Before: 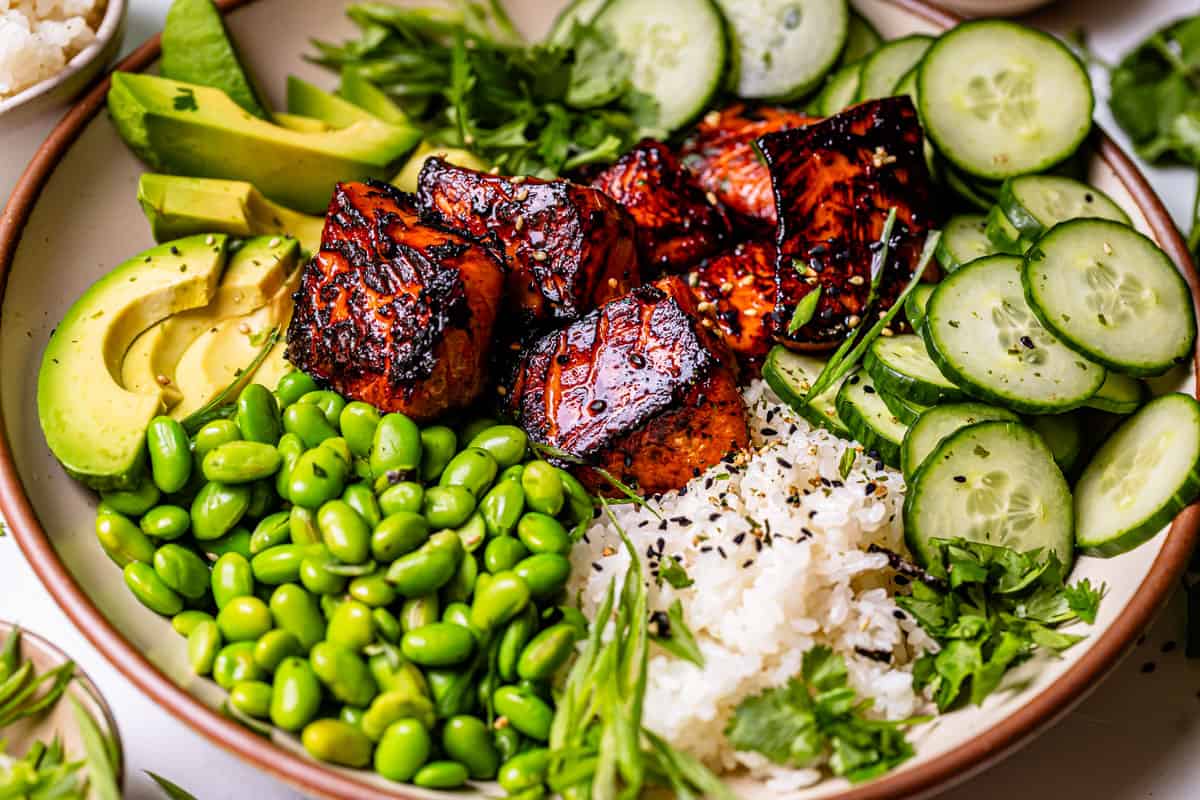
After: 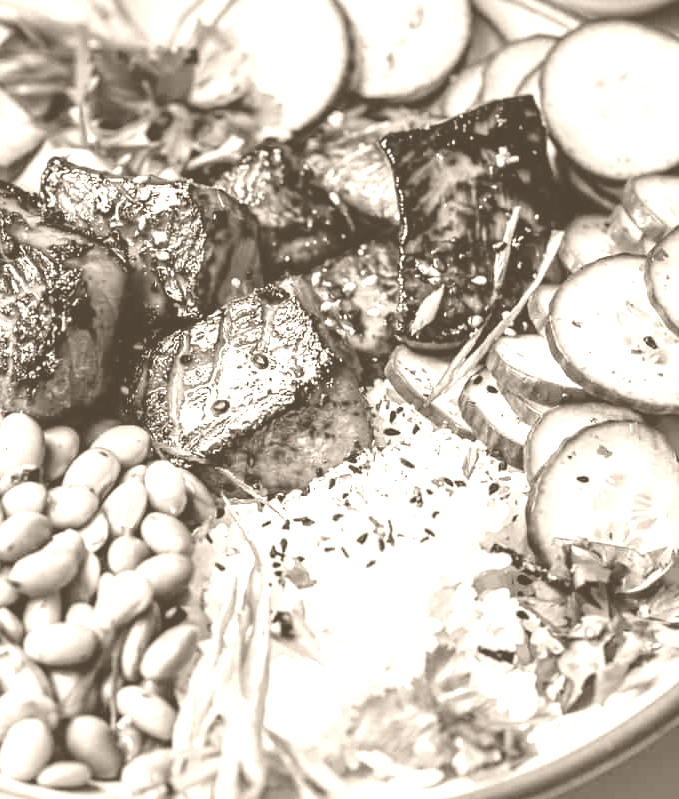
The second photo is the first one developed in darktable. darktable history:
colorize: hue 34.49°, saturation 35.33%, source mix 100%, version 1
white balance: emerald 1
crop: left 31.458%, top 0%, right 11.876%
contrast brightness saturation: contrast 0.05, brightness 0.06, saturation 0.01
